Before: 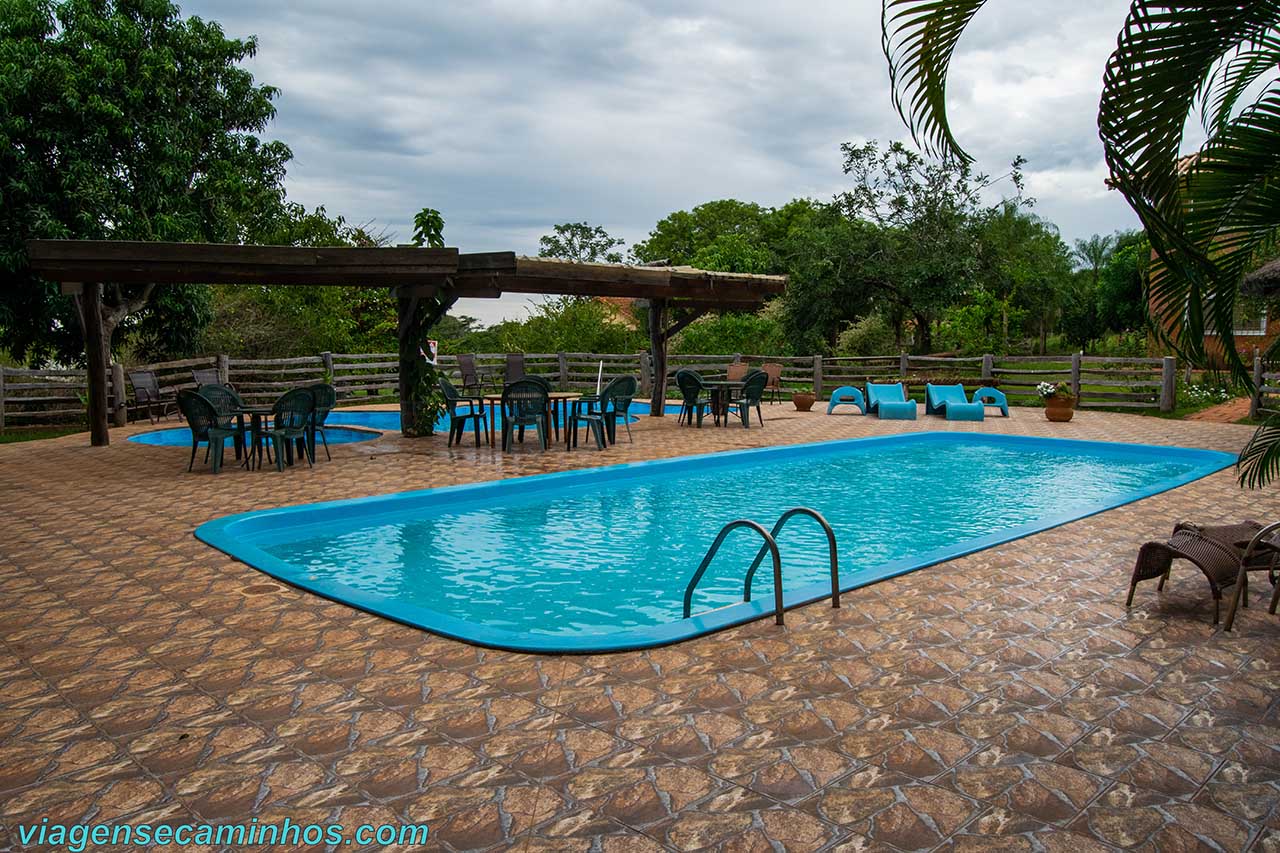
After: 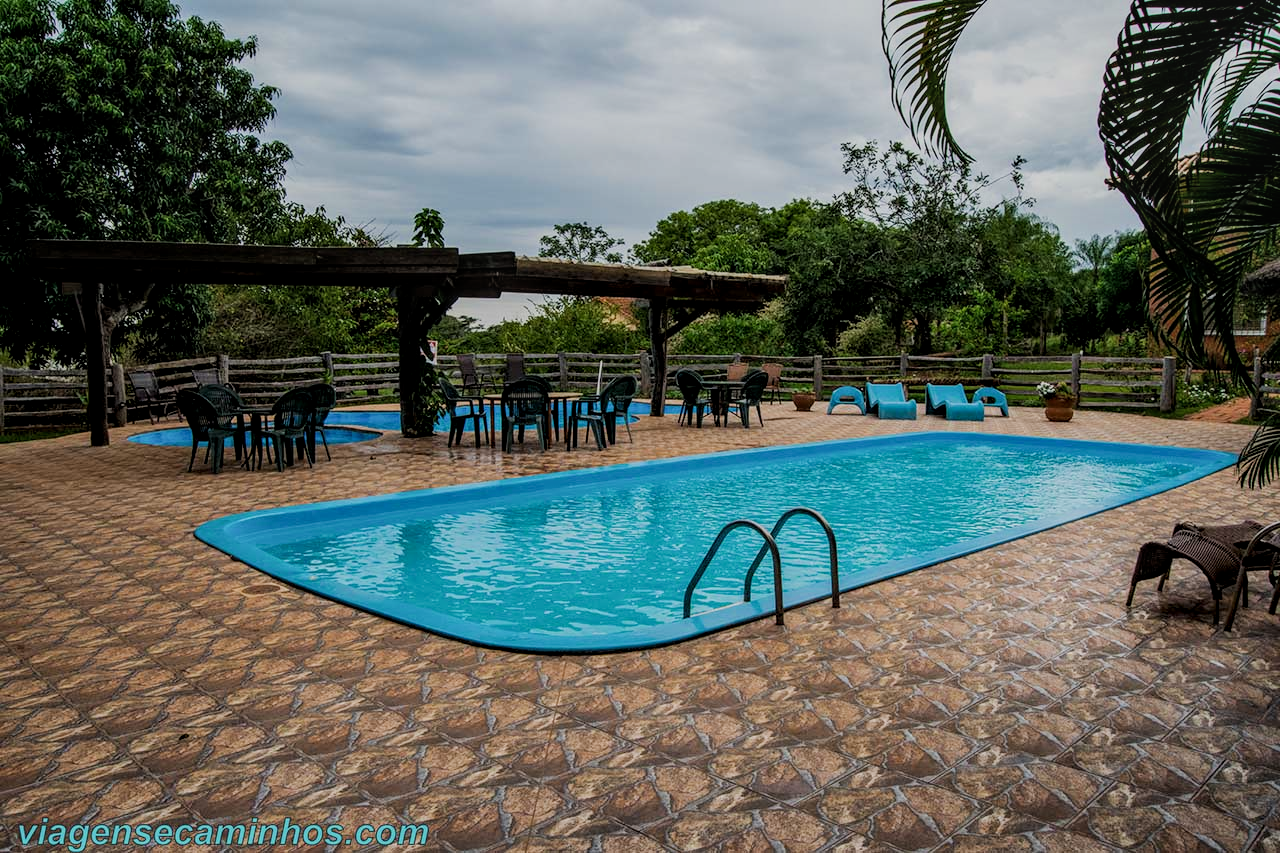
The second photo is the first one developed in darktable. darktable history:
filmic rgb: black relative exposure -7.65 EV, white relative exposure 4.56 EV, hardness 3.61, contrast 1.05
local contrast: on, module defaults
